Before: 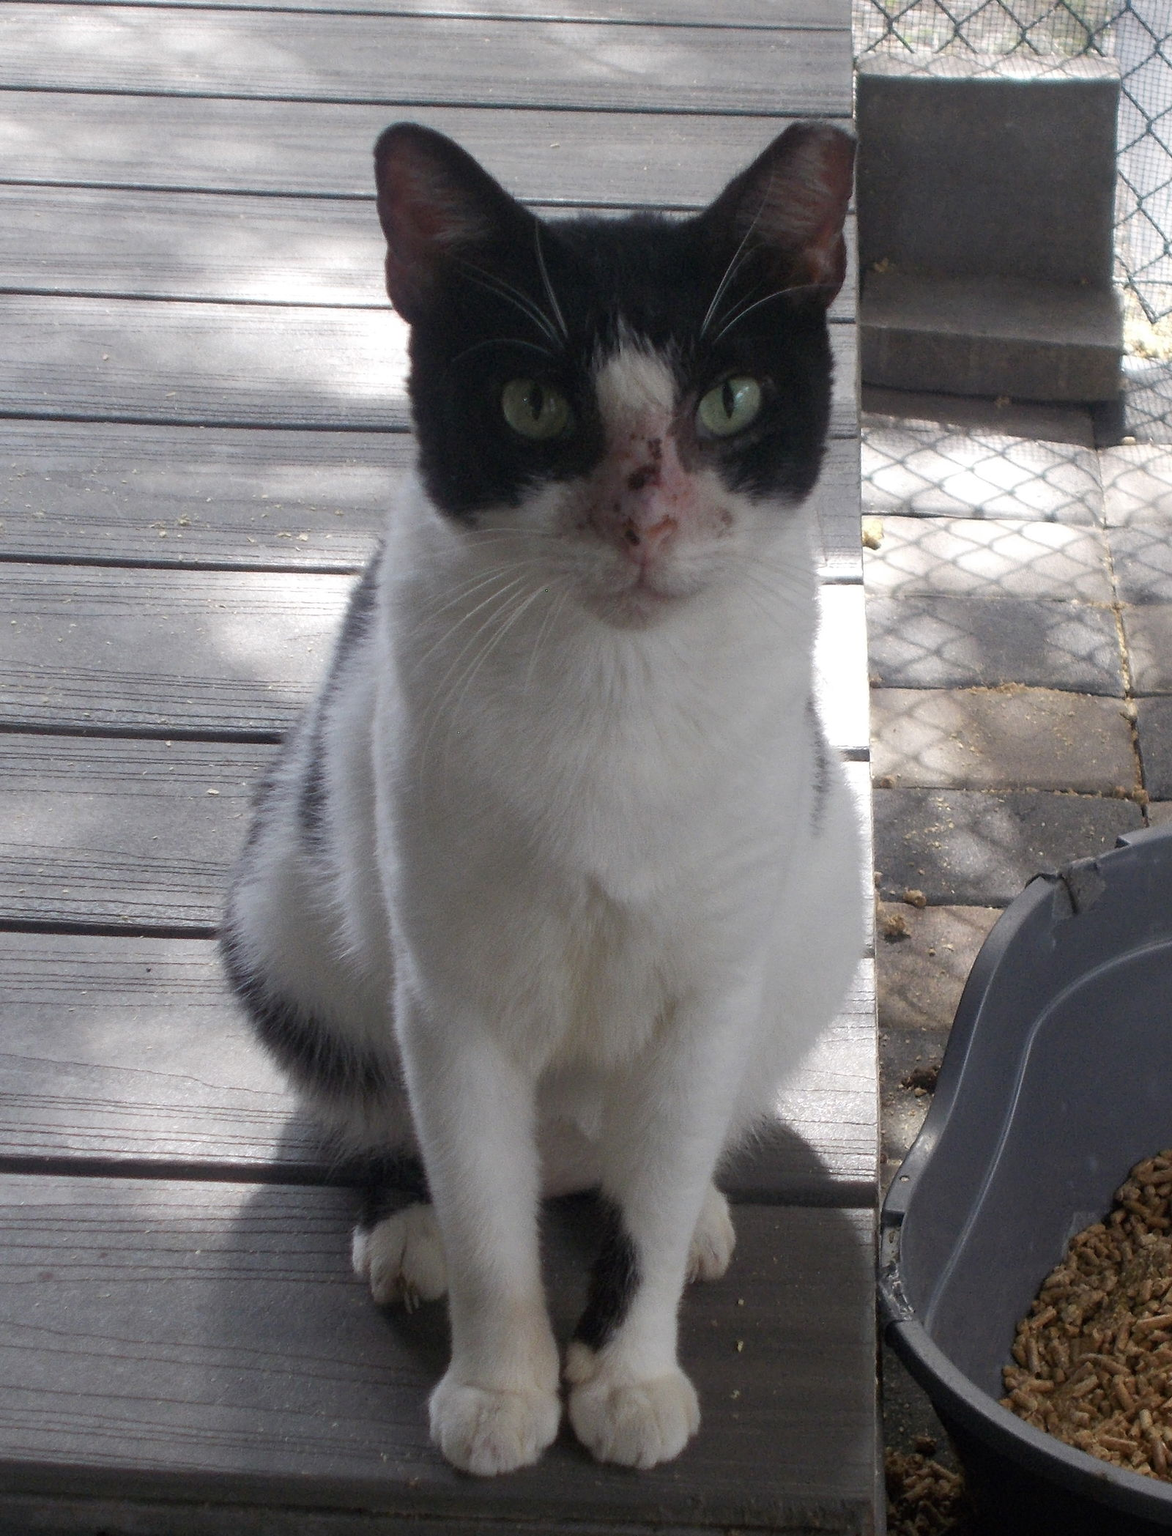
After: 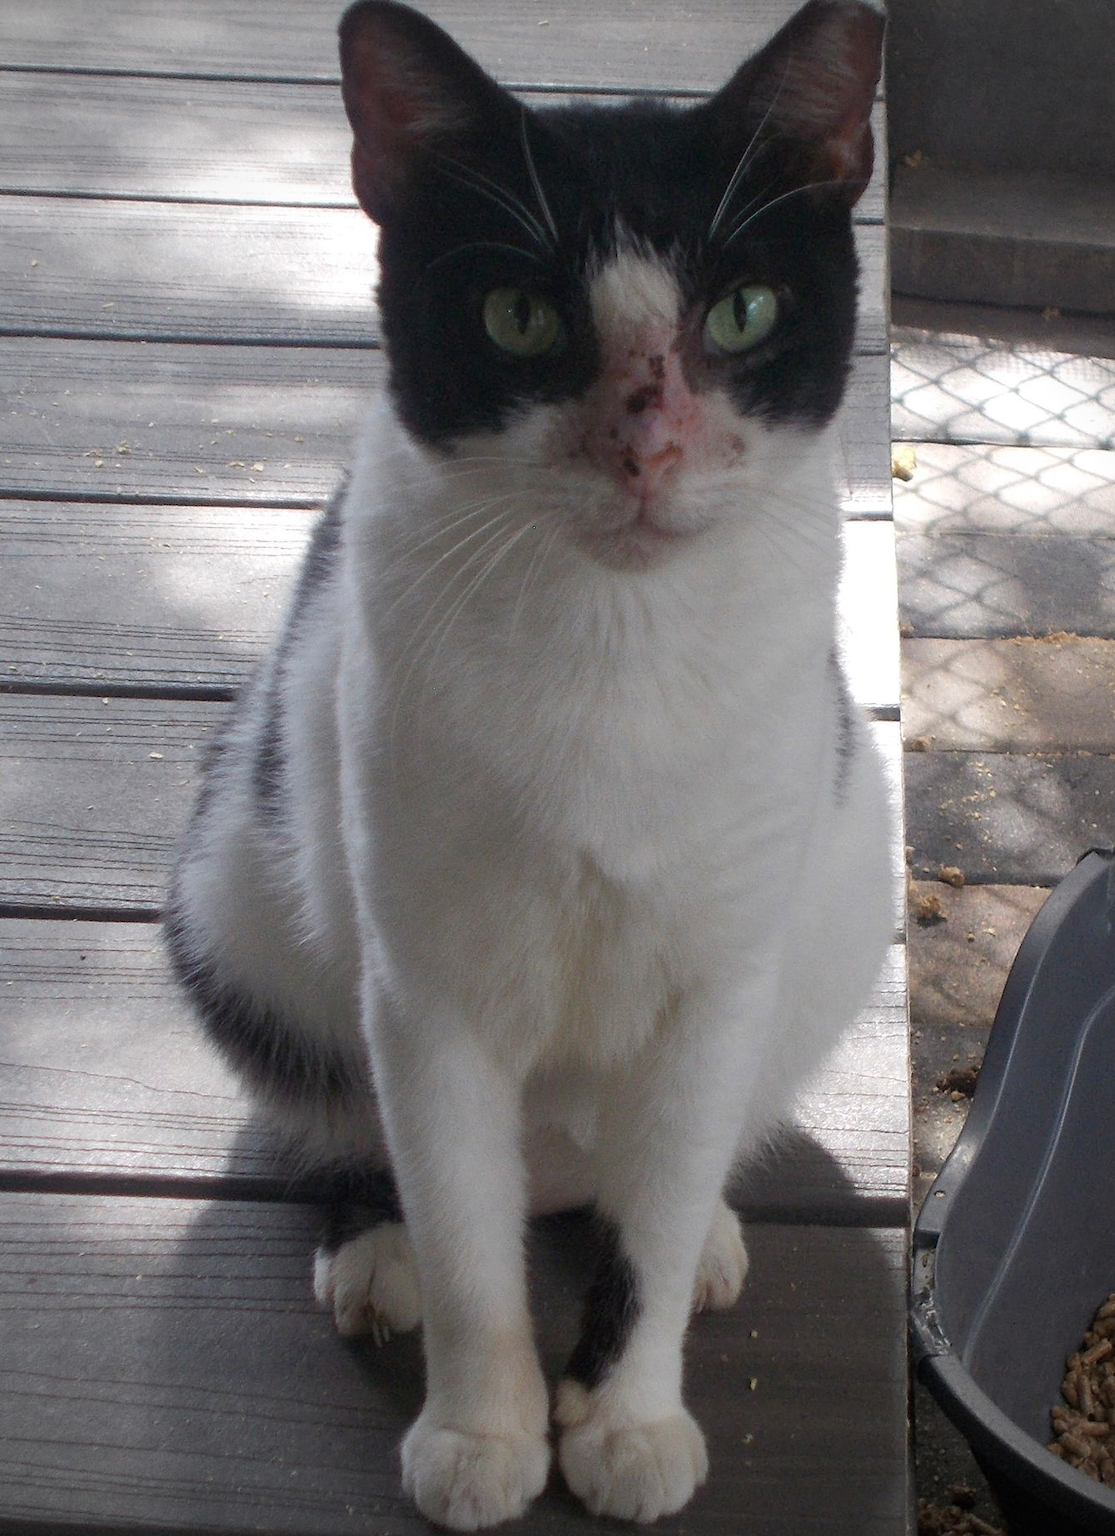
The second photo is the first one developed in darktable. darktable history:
crop: left 6.446%, top 8.188%, right 9.538%, bottom 3.548%
vignetting: fall-off start 79.88%
